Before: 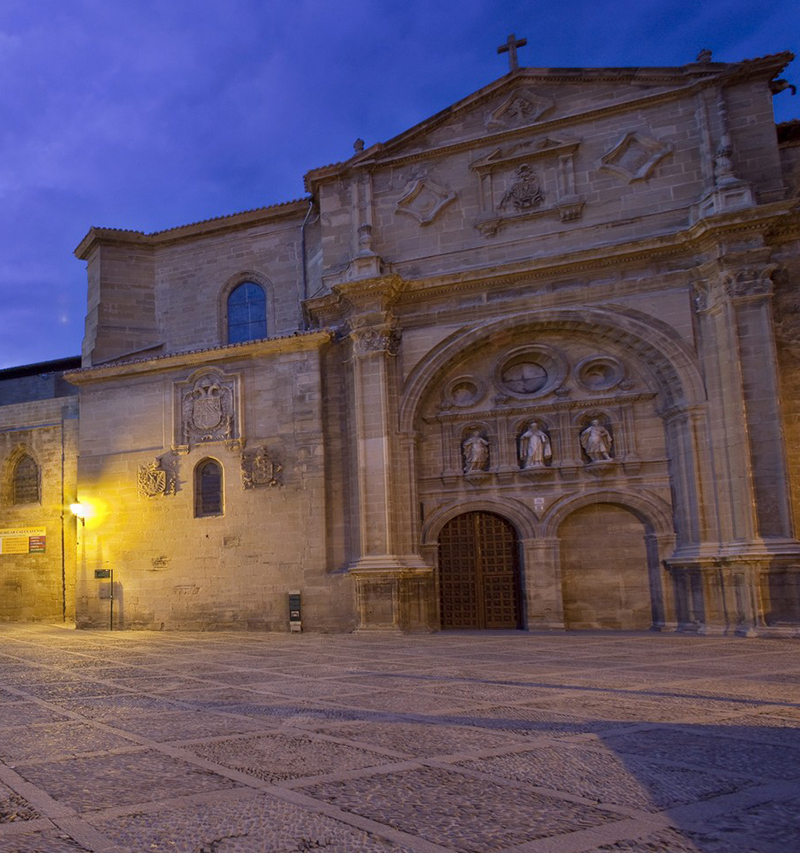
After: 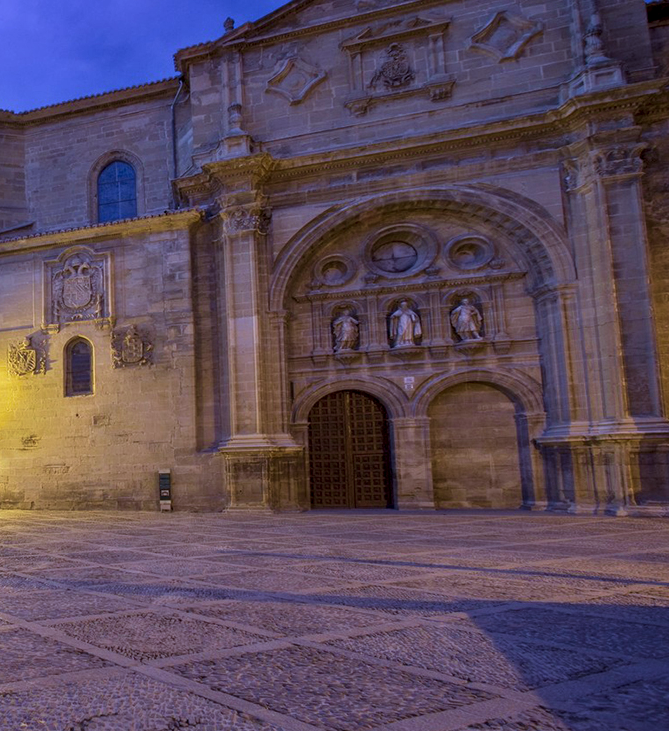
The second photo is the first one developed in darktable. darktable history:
local contrast: highlights 100%, shadows 100%, detail 131%, midtone range 0.2
white balance: red 0.931, blue 1.11
velvia: strength 40%
crop: left 16.315%, top 14.246%
